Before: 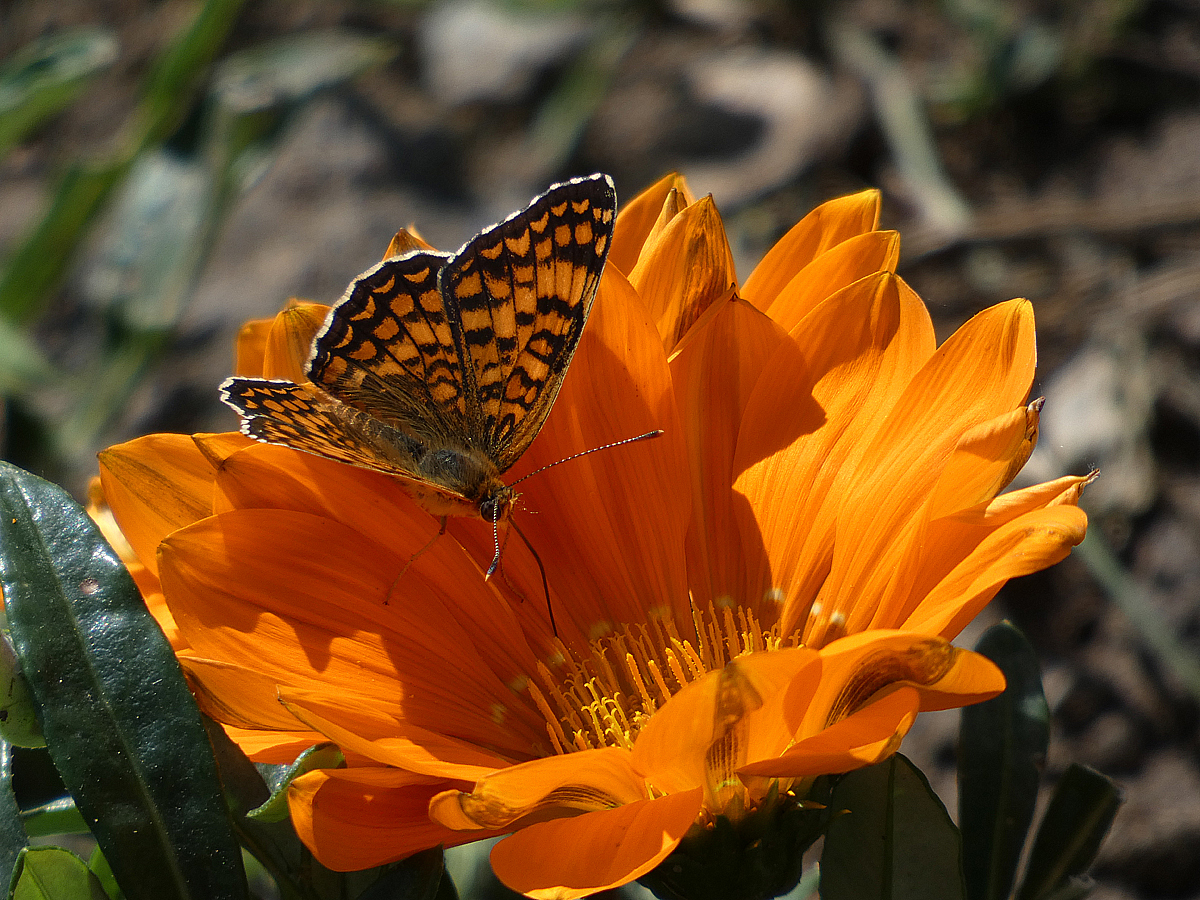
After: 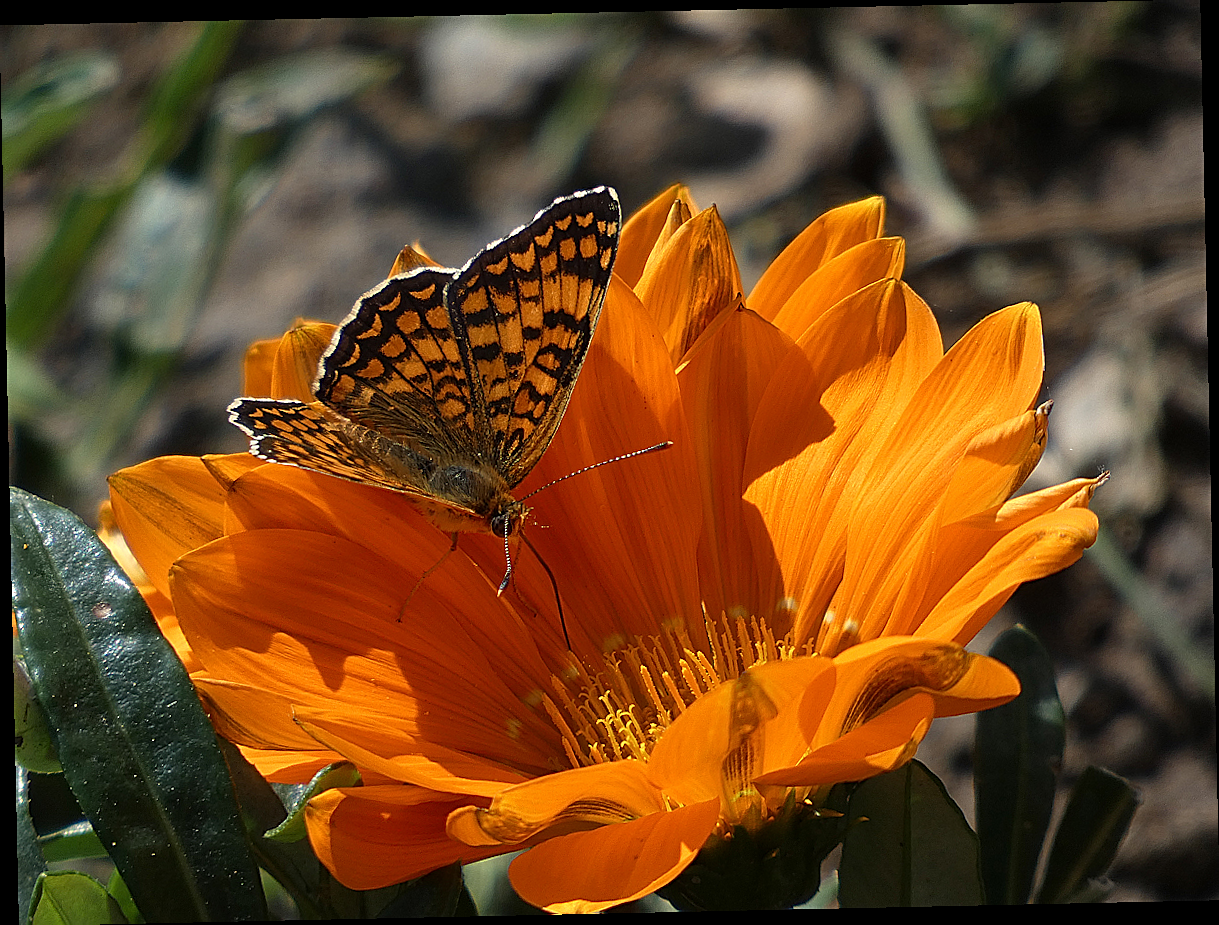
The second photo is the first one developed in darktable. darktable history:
sharpen: on, module defaults
rotate and perspective: rotation -1.24°, automatic cropping off
